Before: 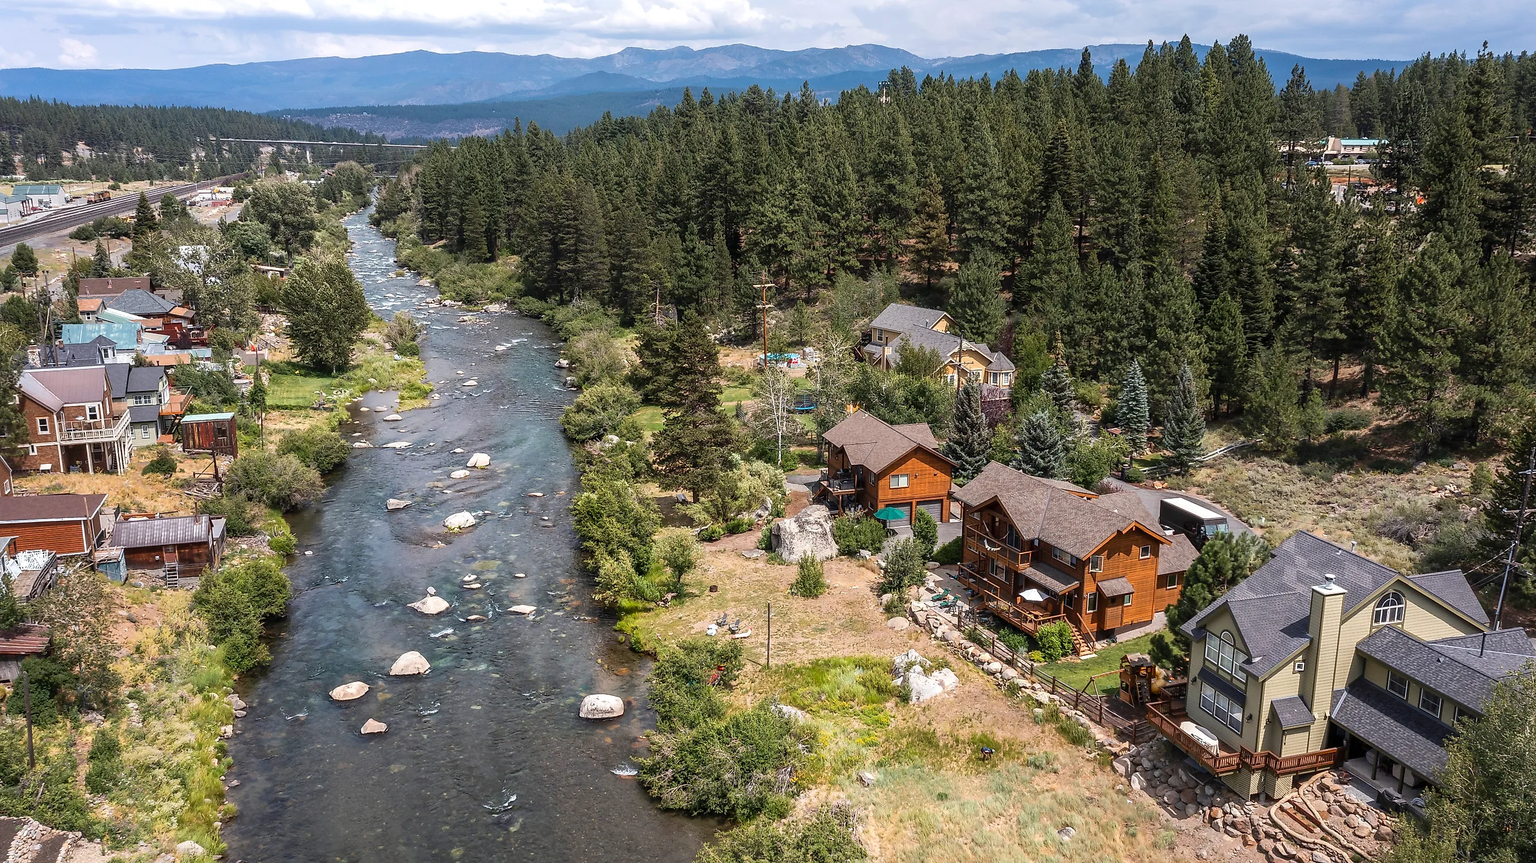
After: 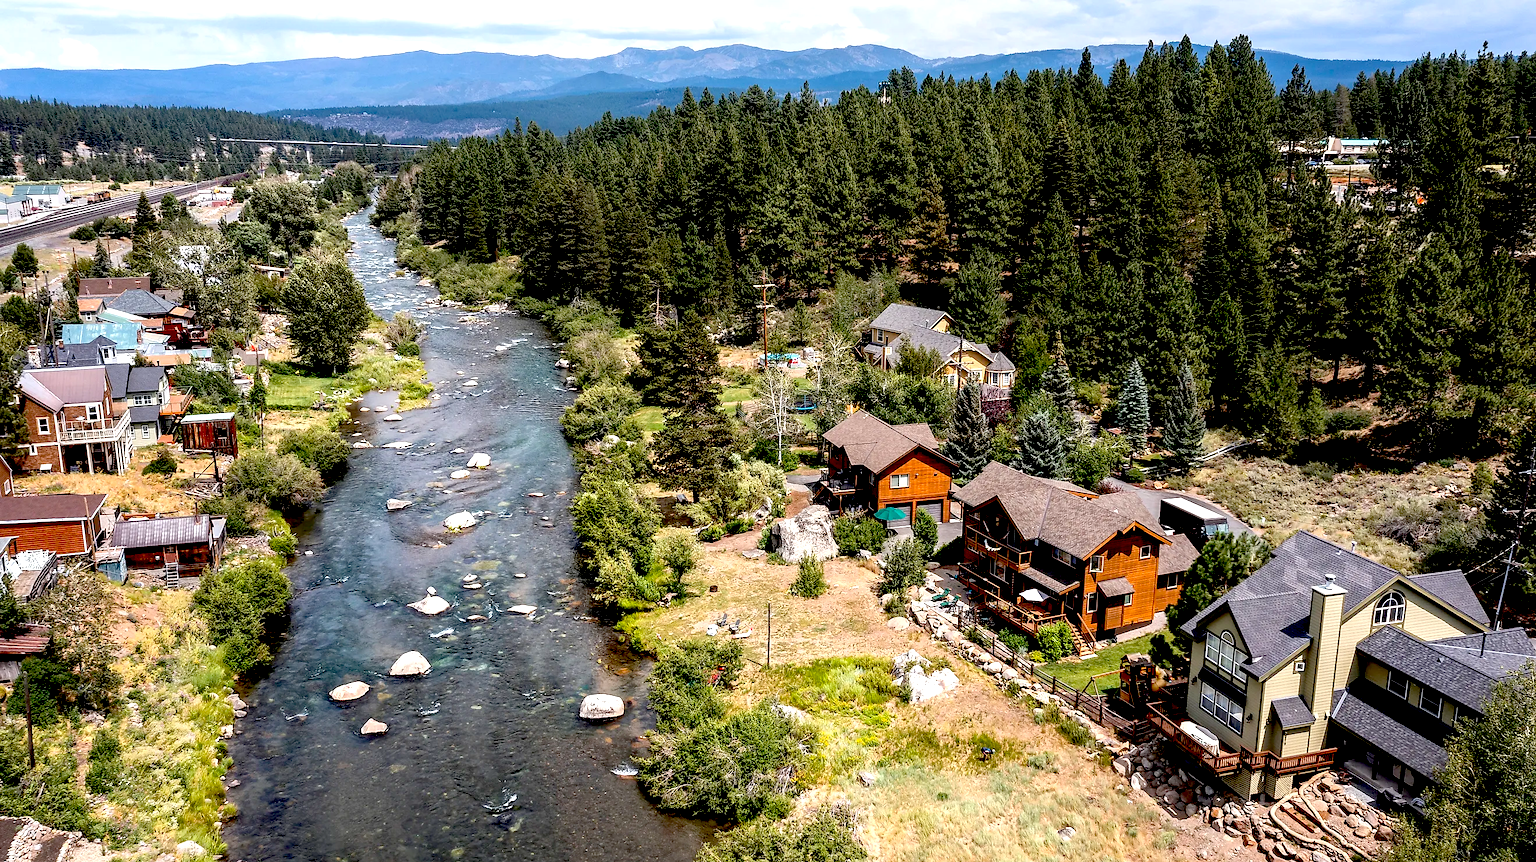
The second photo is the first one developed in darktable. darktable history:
exposure: black level correction 0.041, exposure 0.499 EV, compensate highlight preservation false
